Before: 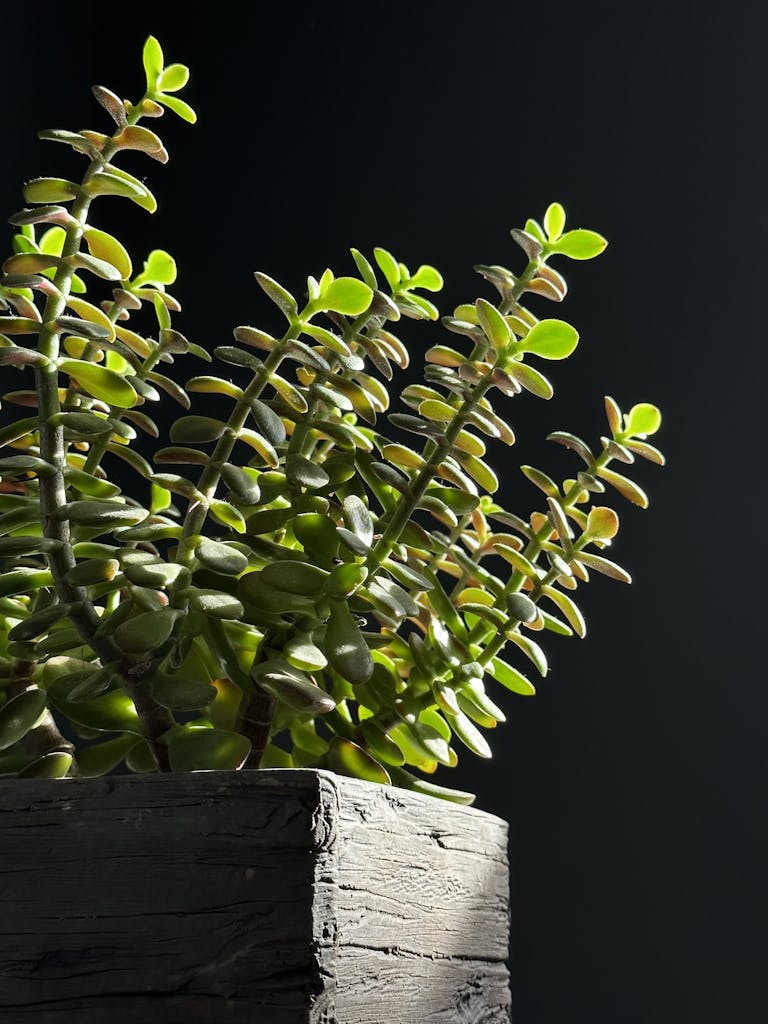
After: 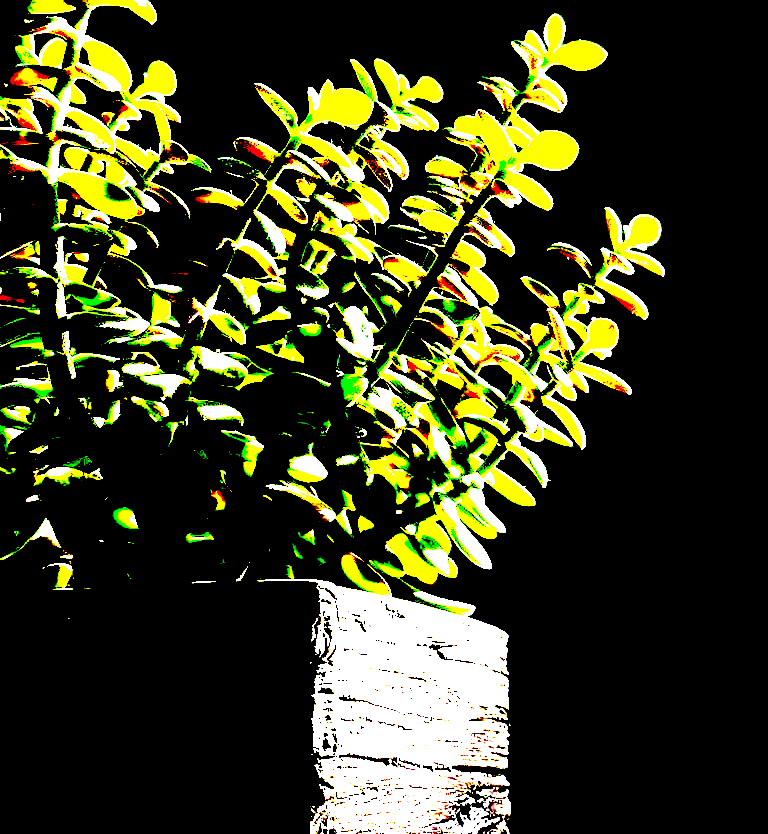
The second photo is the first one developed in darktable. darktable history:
haze removal: strength 0.5, distance 0.43, compatibility mode true, adaptive false
crop and rotate: top 18.507%
exposure: black level correction 0.1, exposure 3 EV, compensate highlight preservation false
